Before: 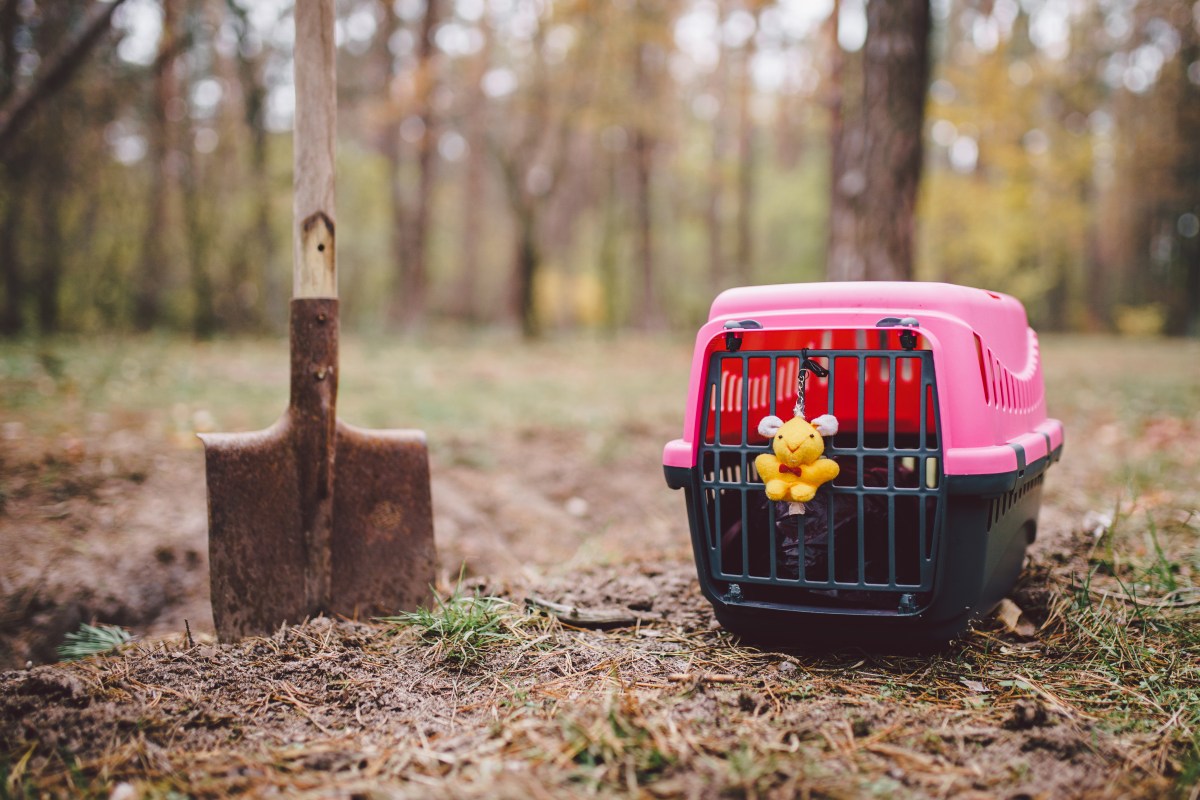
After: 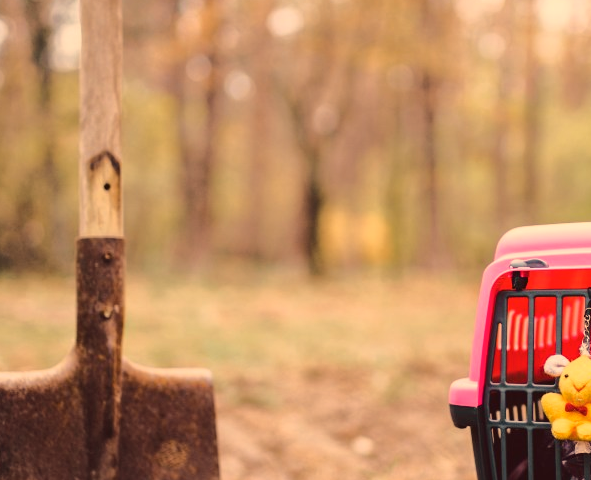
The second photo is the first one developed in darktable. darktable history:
crop: left 17.835%, top 7.675%, right 32.881%, bottom 32.213%
white balance: red 1.138, green 0.996, blue 0.812
tone curve: curves: ch0 [(0.003, 0.015) (0.104, 0.07) (0.236, 0.218) (0.401, 0.443) (0.495, 0.55) (0.65, 0.68) (0.832, 0.858) (1, 0.977)]; ch1 [(0, 0) (0.161, 0.092) (0.35, 0.33) (0.379, 0.401) (0.45, 0.466) (0.489, 0.499) (0.55, 0.56) (0.621, 0.615) (0.718, 0.734) (1, 1)]; ch2 [(0, 0) (0.369, 0.427) (0.44, 0.434) (0.502, 0.501) (0.557, 0.55) (0.586, 0.59) (1, 1)], color space Lab, independent channels, preserve colors none
